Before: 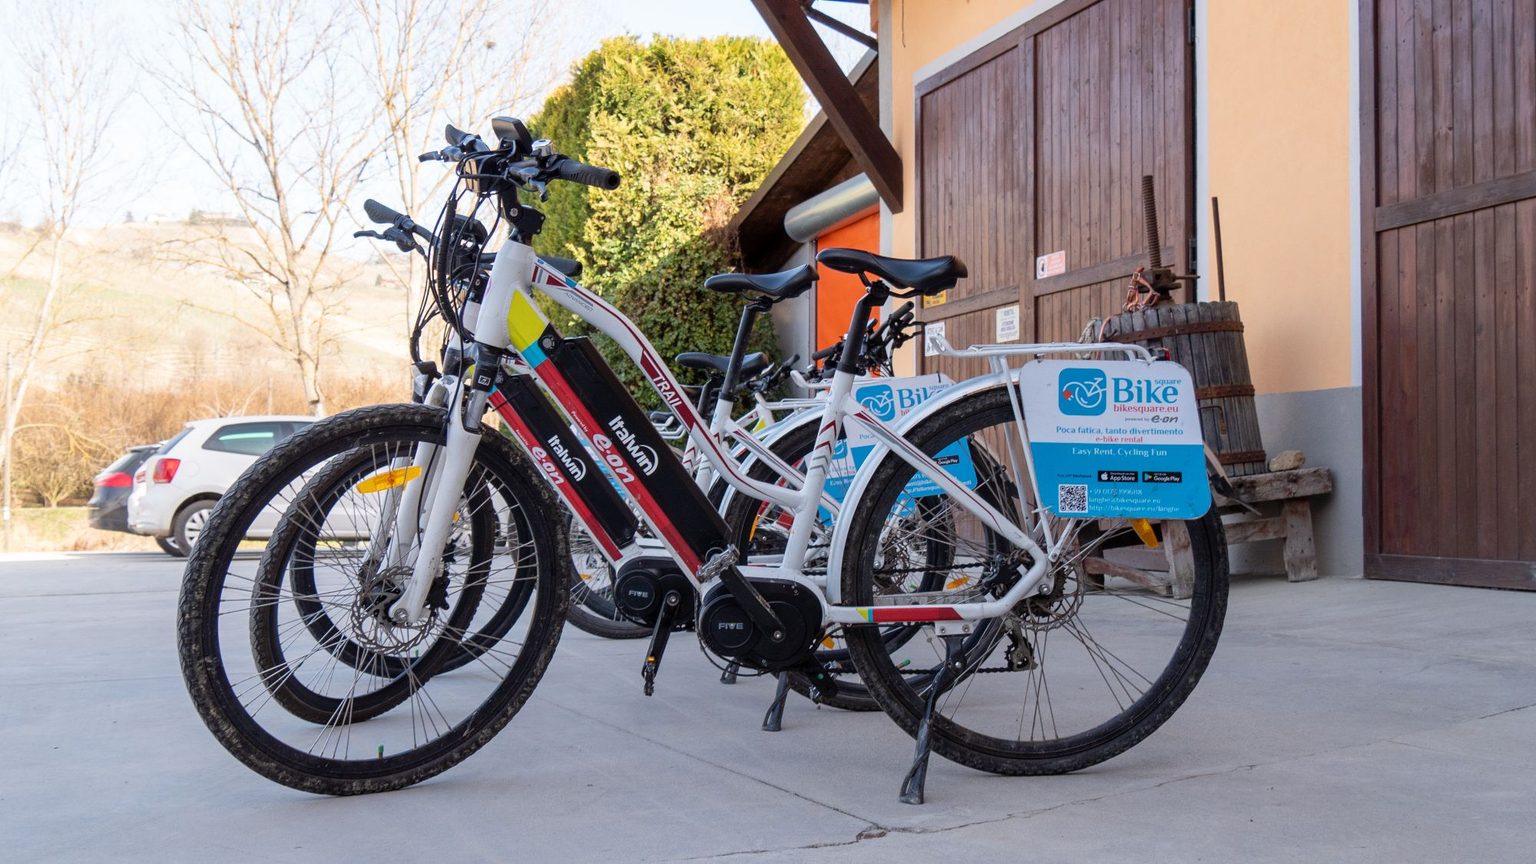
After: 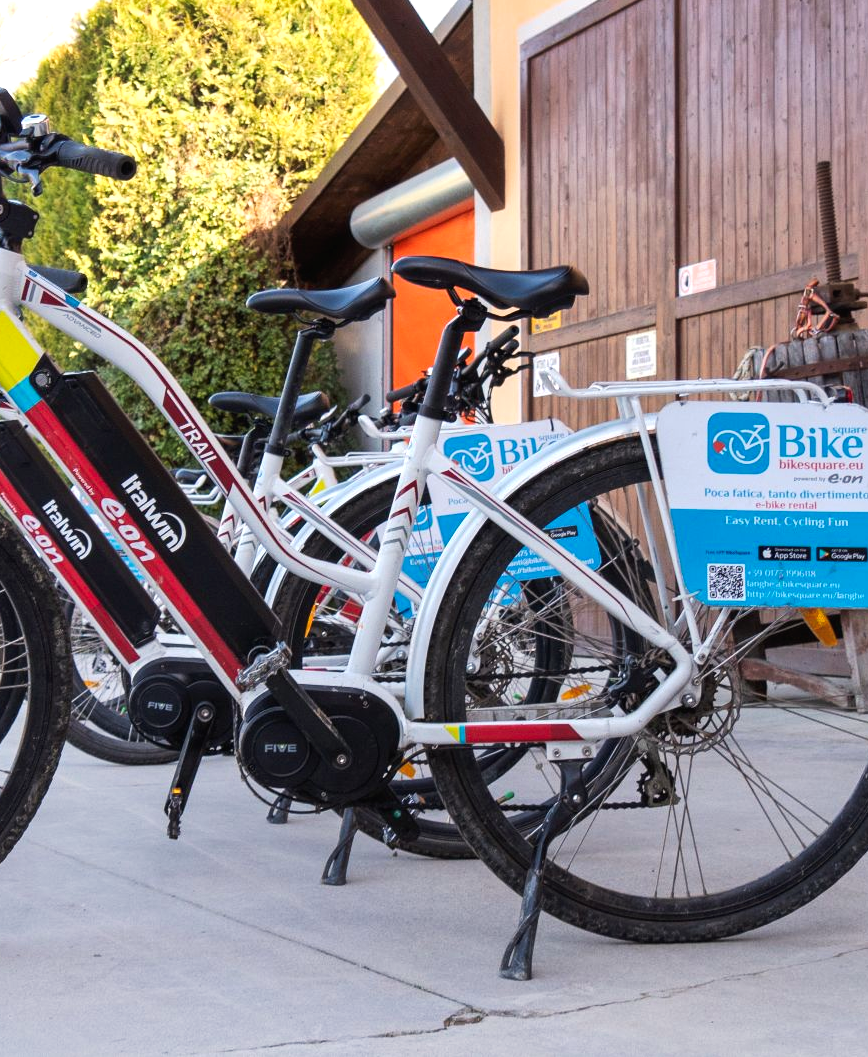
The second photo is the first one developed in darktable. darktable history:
crop: left 33.599%, top 5.98%, right 22.966%
color calibration: x 0.342, y 0.355, temperature 5147.11 K
tone curve: curves: ch0 [(0, 0) (0.003, 0.014) (0.011, 0.019) (0.025, 0.028) (0.044, 0.044) (0.069, 0.069) (0.1, 0.1) (0.136, 0.131) (0.177, 0.168) (0.224, 0.206) (0.277, 0.255) (0.335, 0.309) (0.399, 0.374) (0.468, 0.452) (0.543, 0.535) (0.623, 0.623) (0.709, 0.72) (0.801, 0.815) (0.898, 0.898) (1, 1)], preserve colors none
exposure: black level correction 0, exposure 0.5 EV, compensate highlight preservation false
